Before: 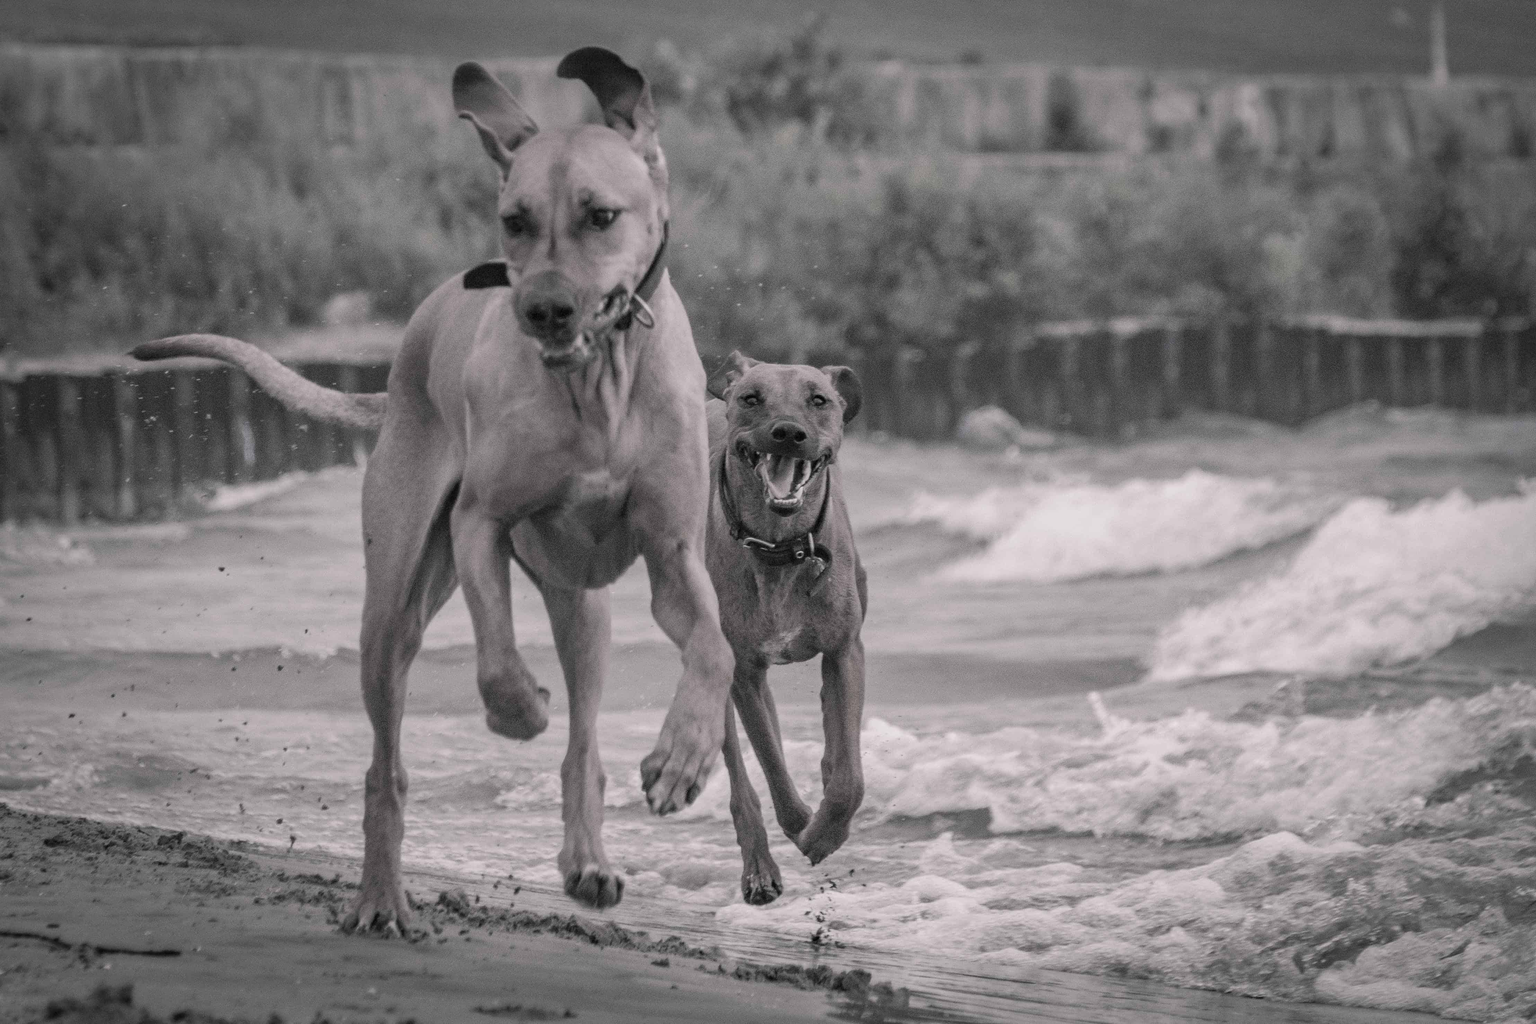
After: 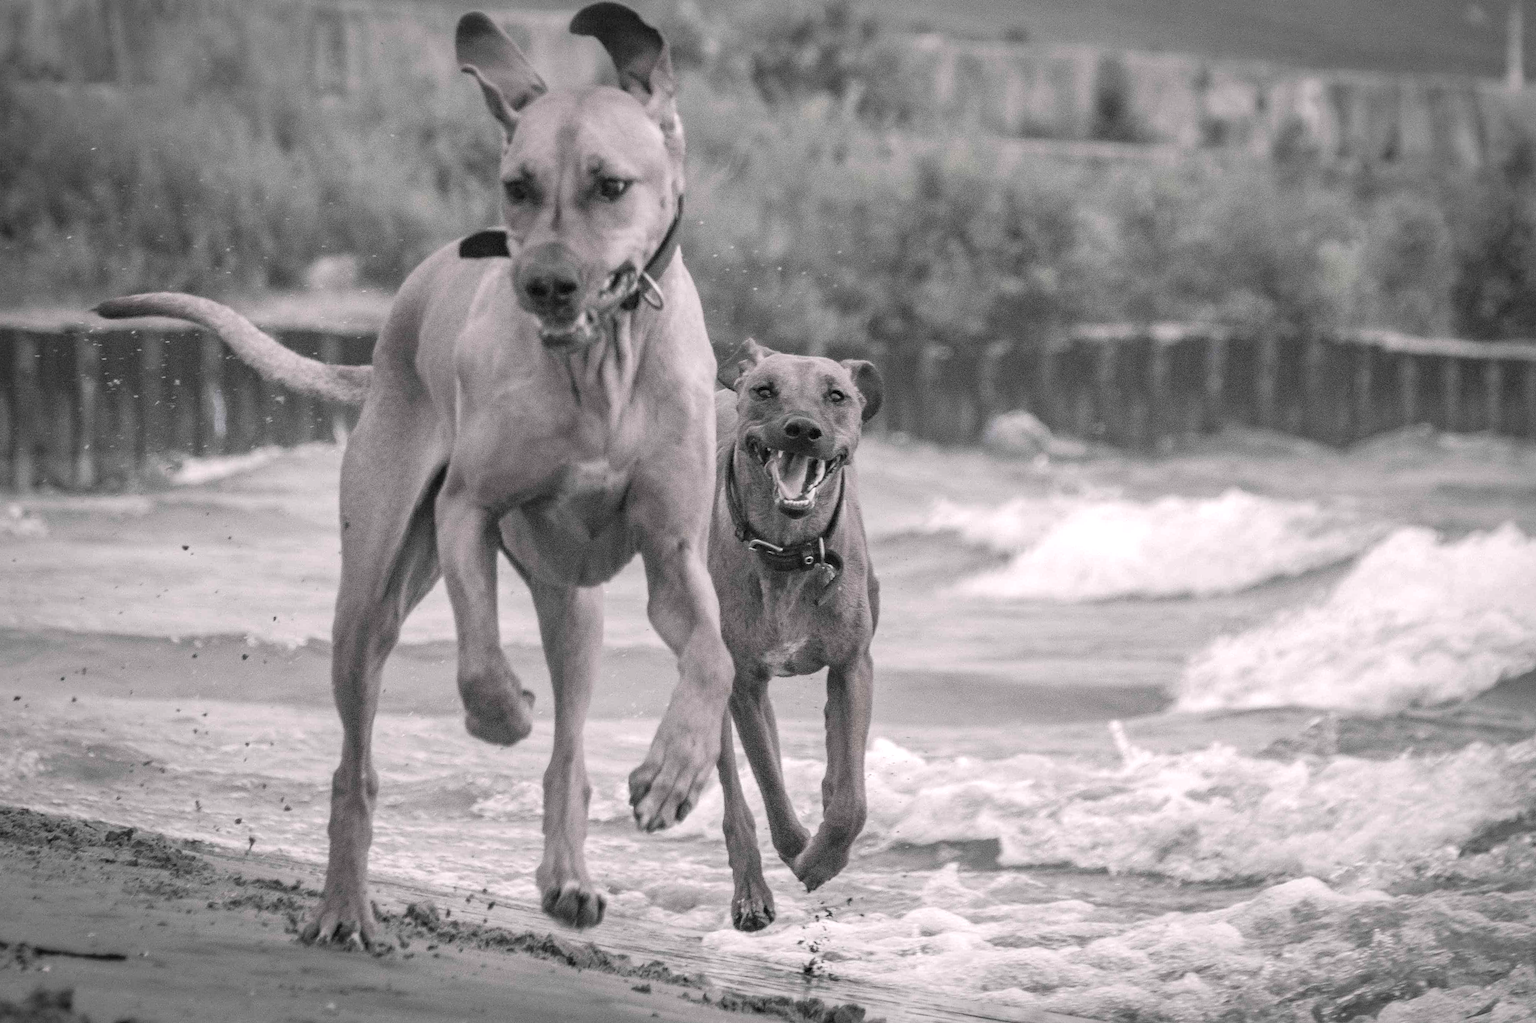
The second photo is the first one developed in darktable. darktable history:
crop and rotate: angle -2.38°
exposure: exposure 0.515 EV, compensate highlight preservation false
rotate and perspective: rotation 0.174°, lens shift (vertical) 0.013, lens shift (horizontal) 0.019, shear 0.001, automatic cropping original format, crop left 0.007, crop right 0.991, crop top 0.016, crop bottom 0.997
